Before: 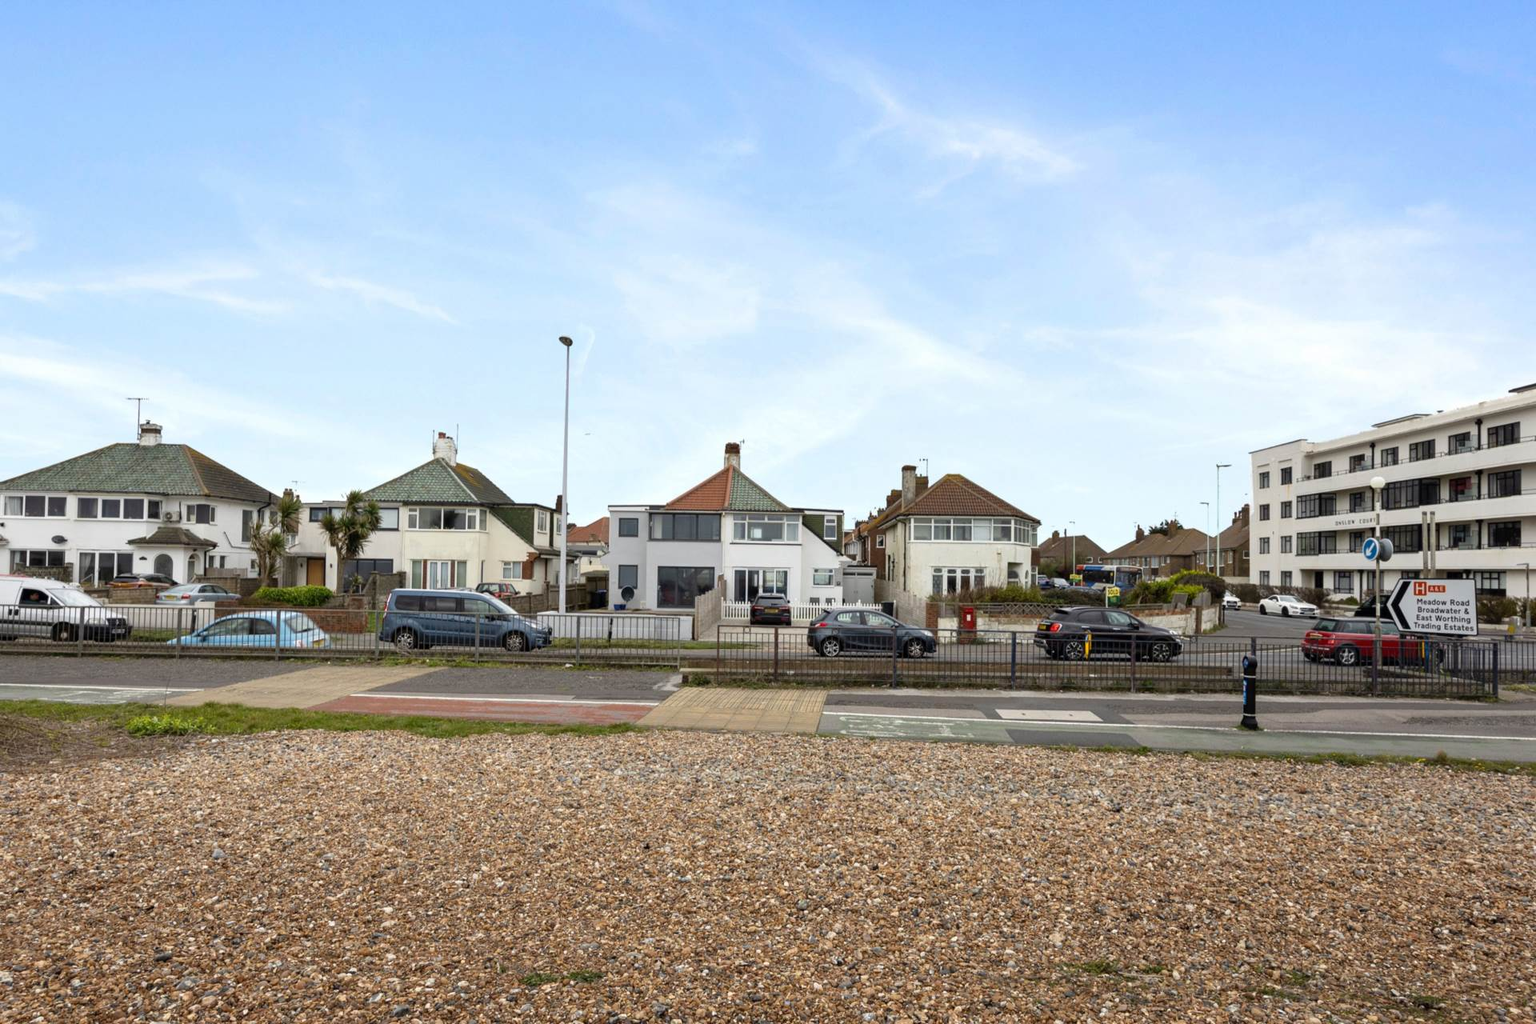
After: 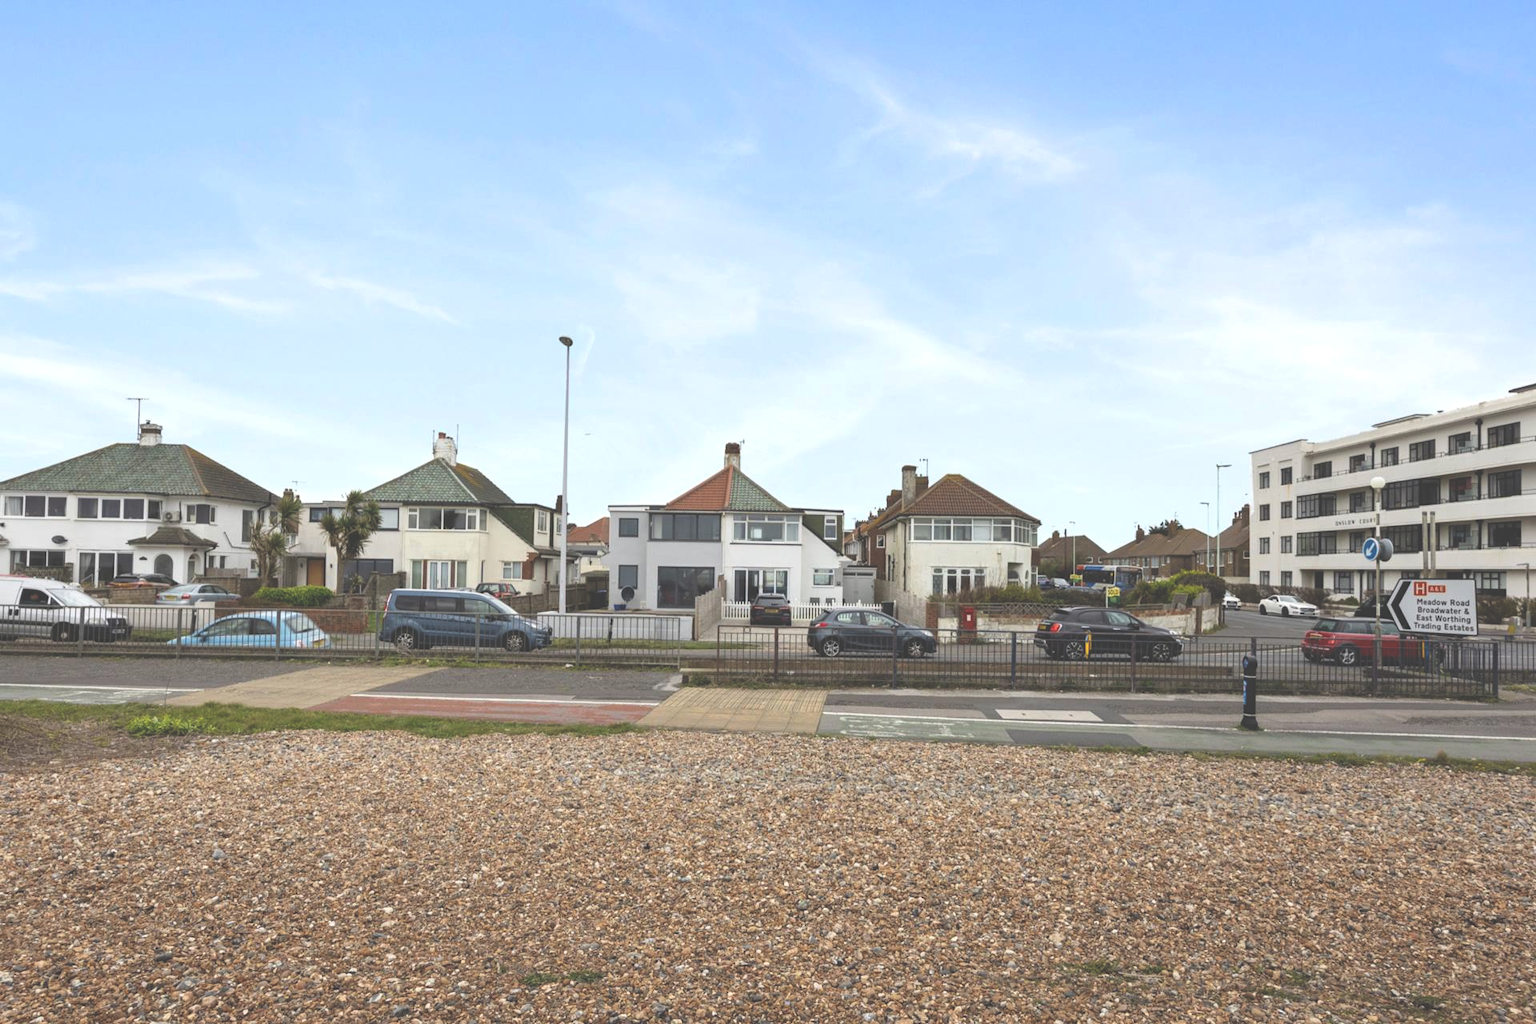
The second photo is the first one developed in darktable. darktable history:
exposure: black level correction -0.042, exposure 0.063 EV, compensate exposure bias true, compensate highlight preservation false
